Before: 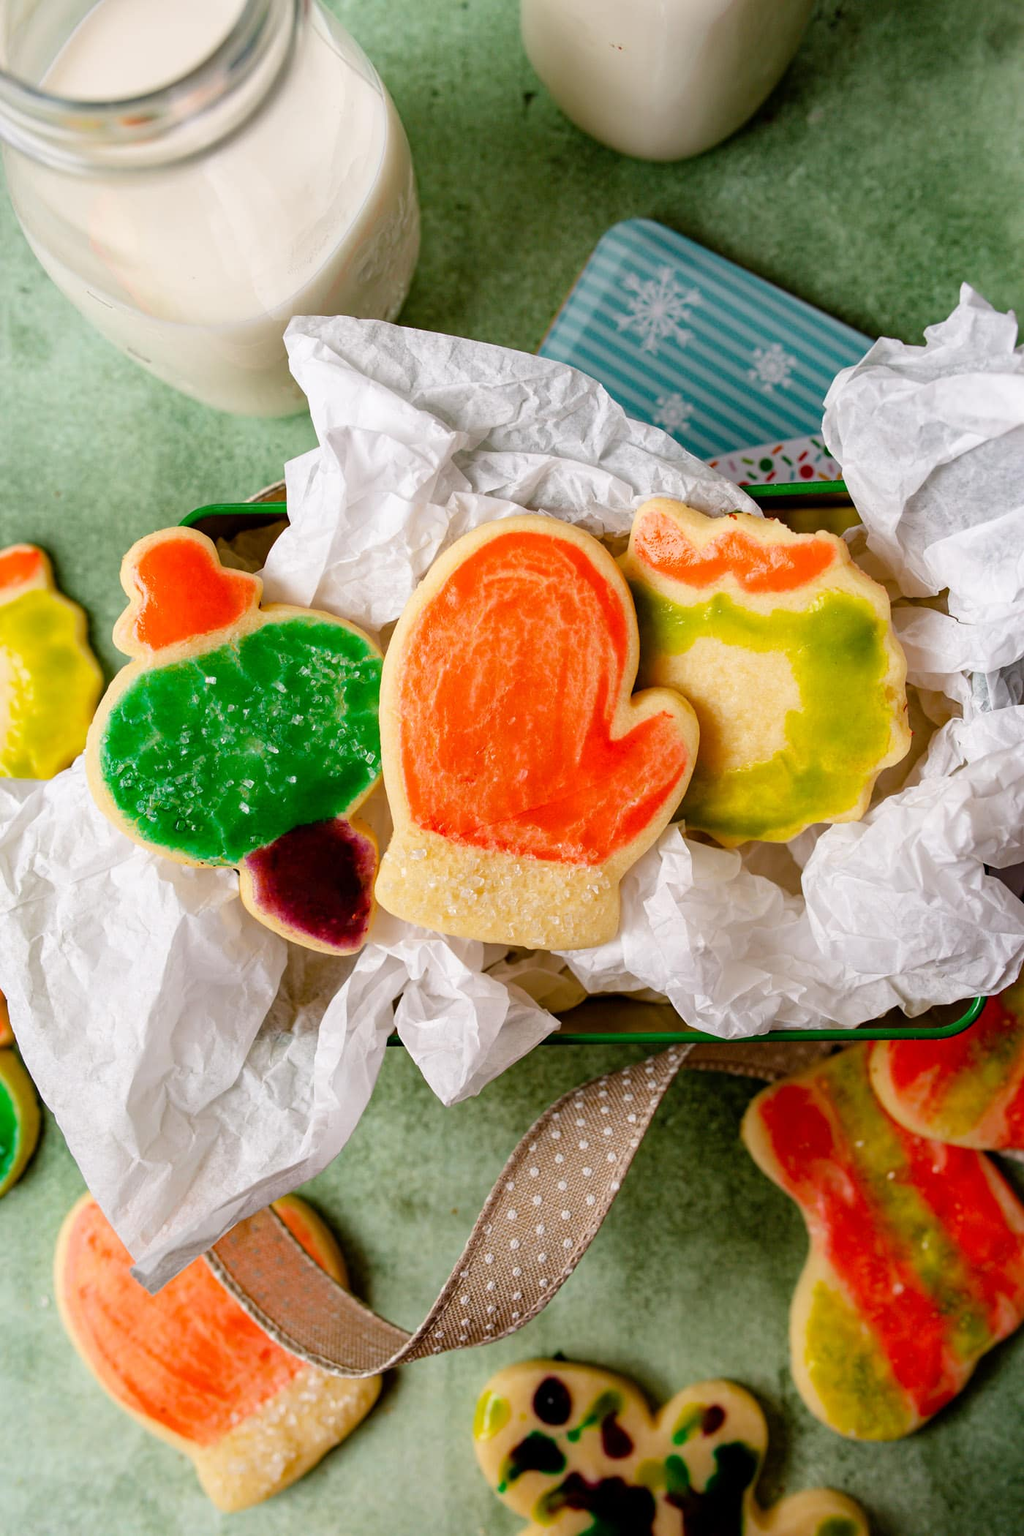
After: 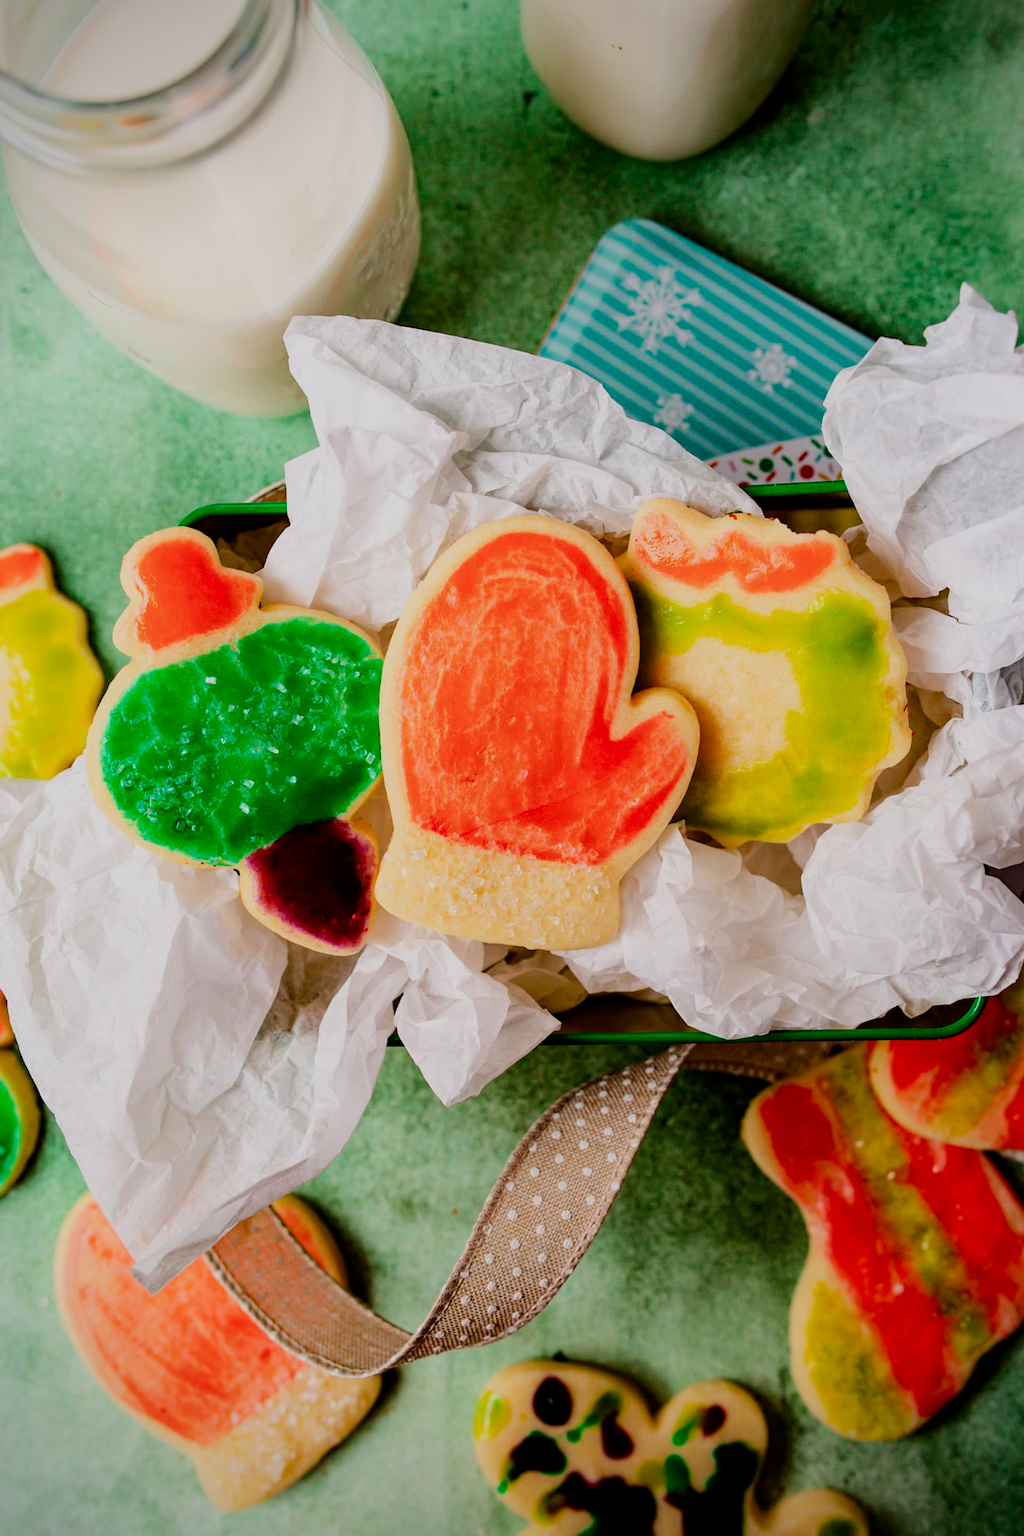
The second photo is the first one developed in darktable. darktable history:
vignetting: saturation 0, unbound false
tone curve: curves: ch0 [(0, 0) (0.183, 0.152) (0.571, 0.594) (1, 1)]; ch1 [(0, 0) (0.394, 0.307) (0.5, 0.5) (0.586, 0.597) (0.625, 0.647) (1, 1)]; ch2 [(0, 0) (0.5, 0.5) (0.604, 0.616) (1, 1)], color space Lab, independent channels, preserve colors none
filmic rgb: black relative exposure -7.65 EV, white relative exposure 4.56 EV, hardness 3.61
